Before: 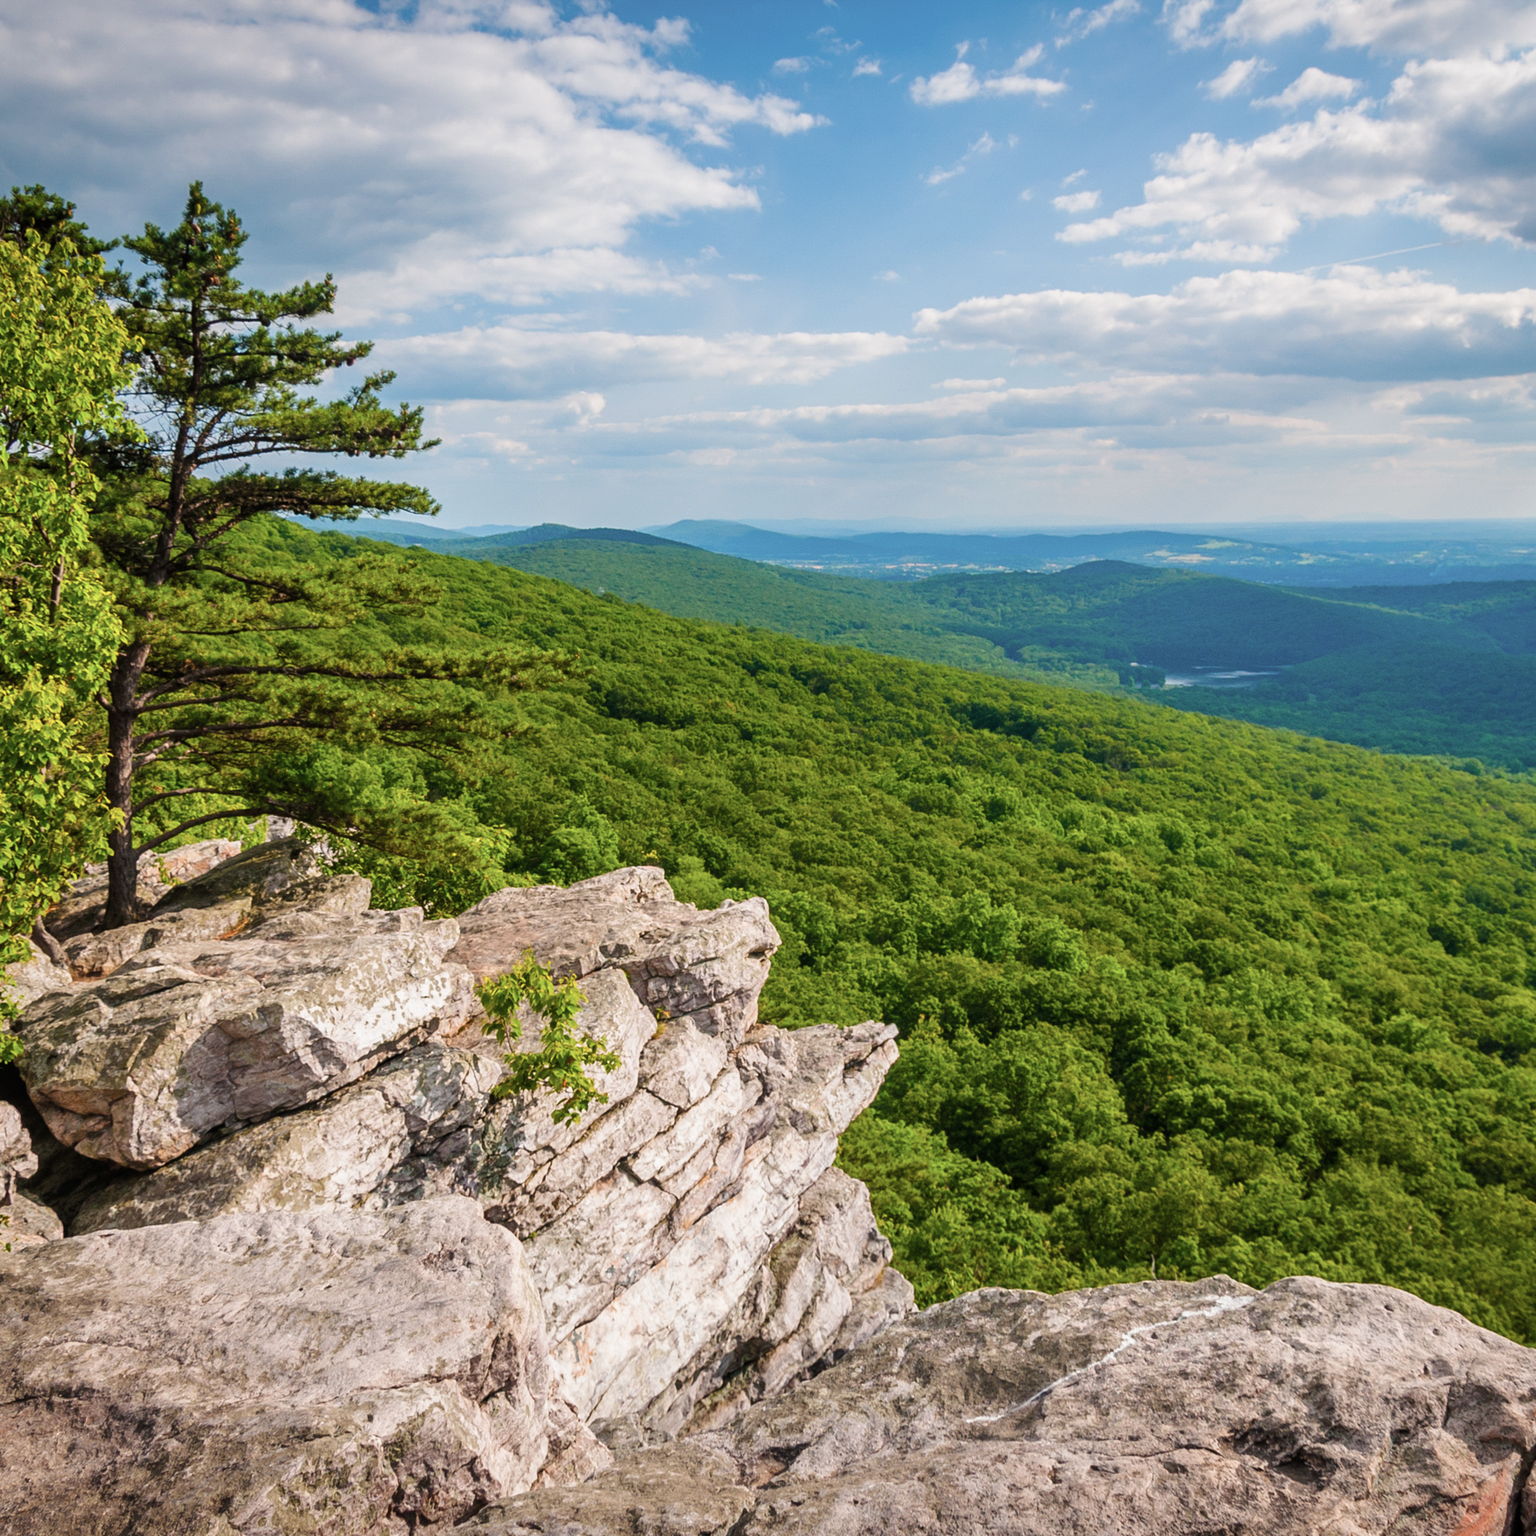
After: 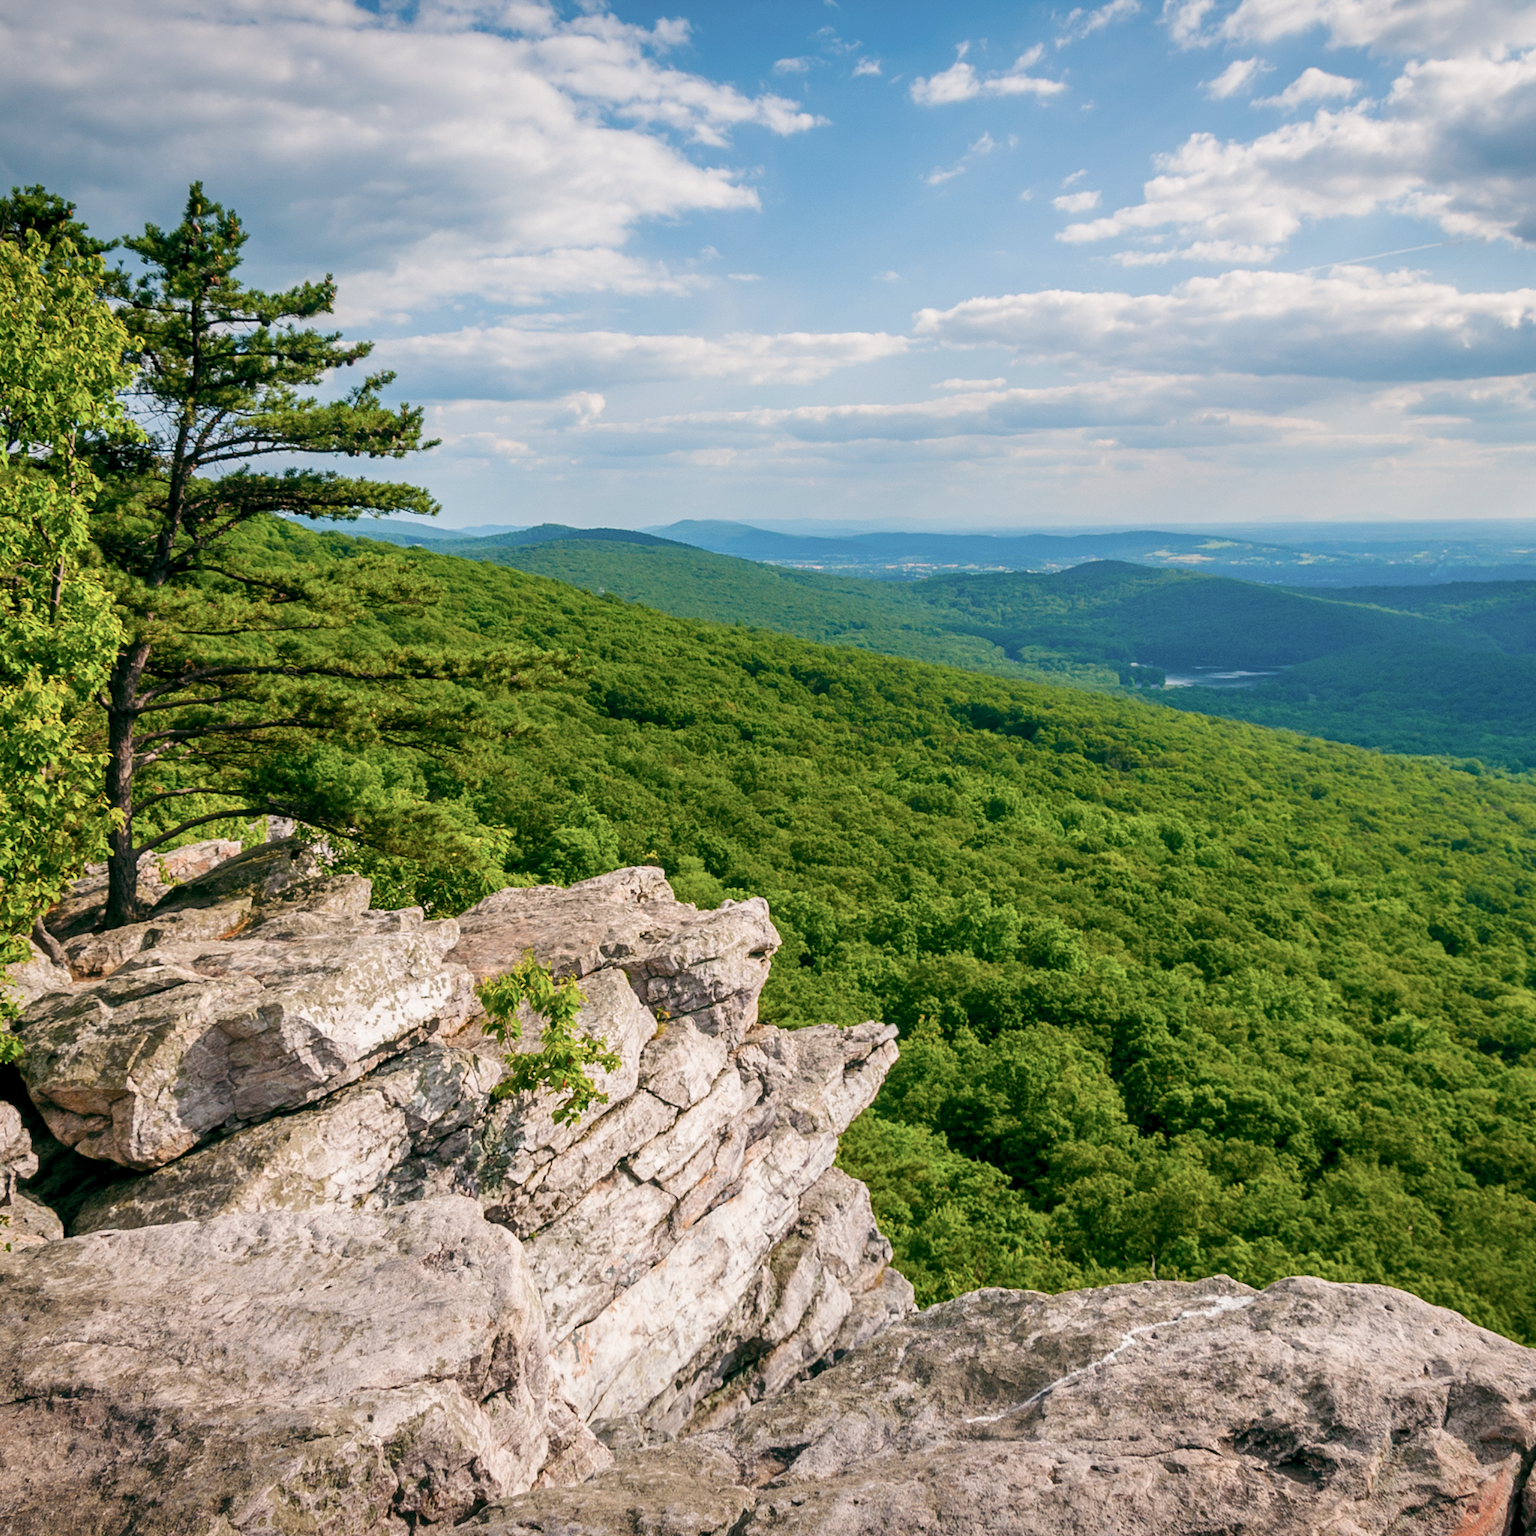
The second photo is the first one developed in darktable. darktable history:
color balance rgb: highlights gain › luminance 0.542%, highlights gain › chroma 0.483%, highlights gain › hue 42.82°, global offset › luminance -0.339%, global offset › chroma 0.106%, global offset › hue 164.86°, linear chroma grading › shadows -2.639%, linear chroma grading › highlights -4.371%, perceptual saturation grading › global saturation 0.607%
